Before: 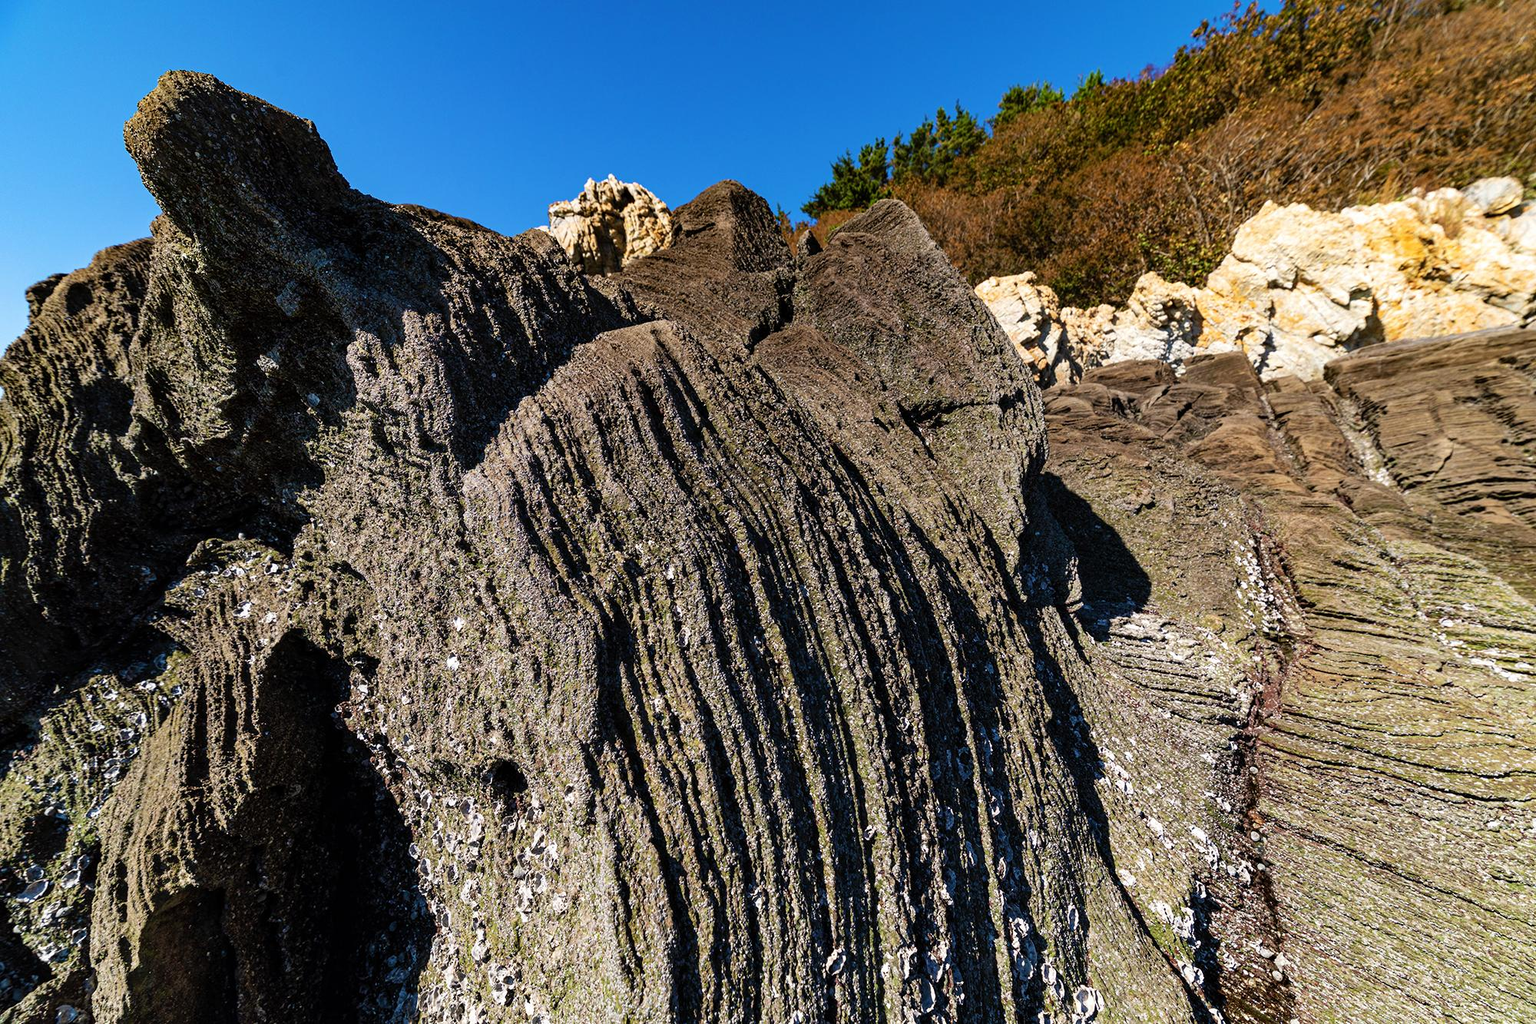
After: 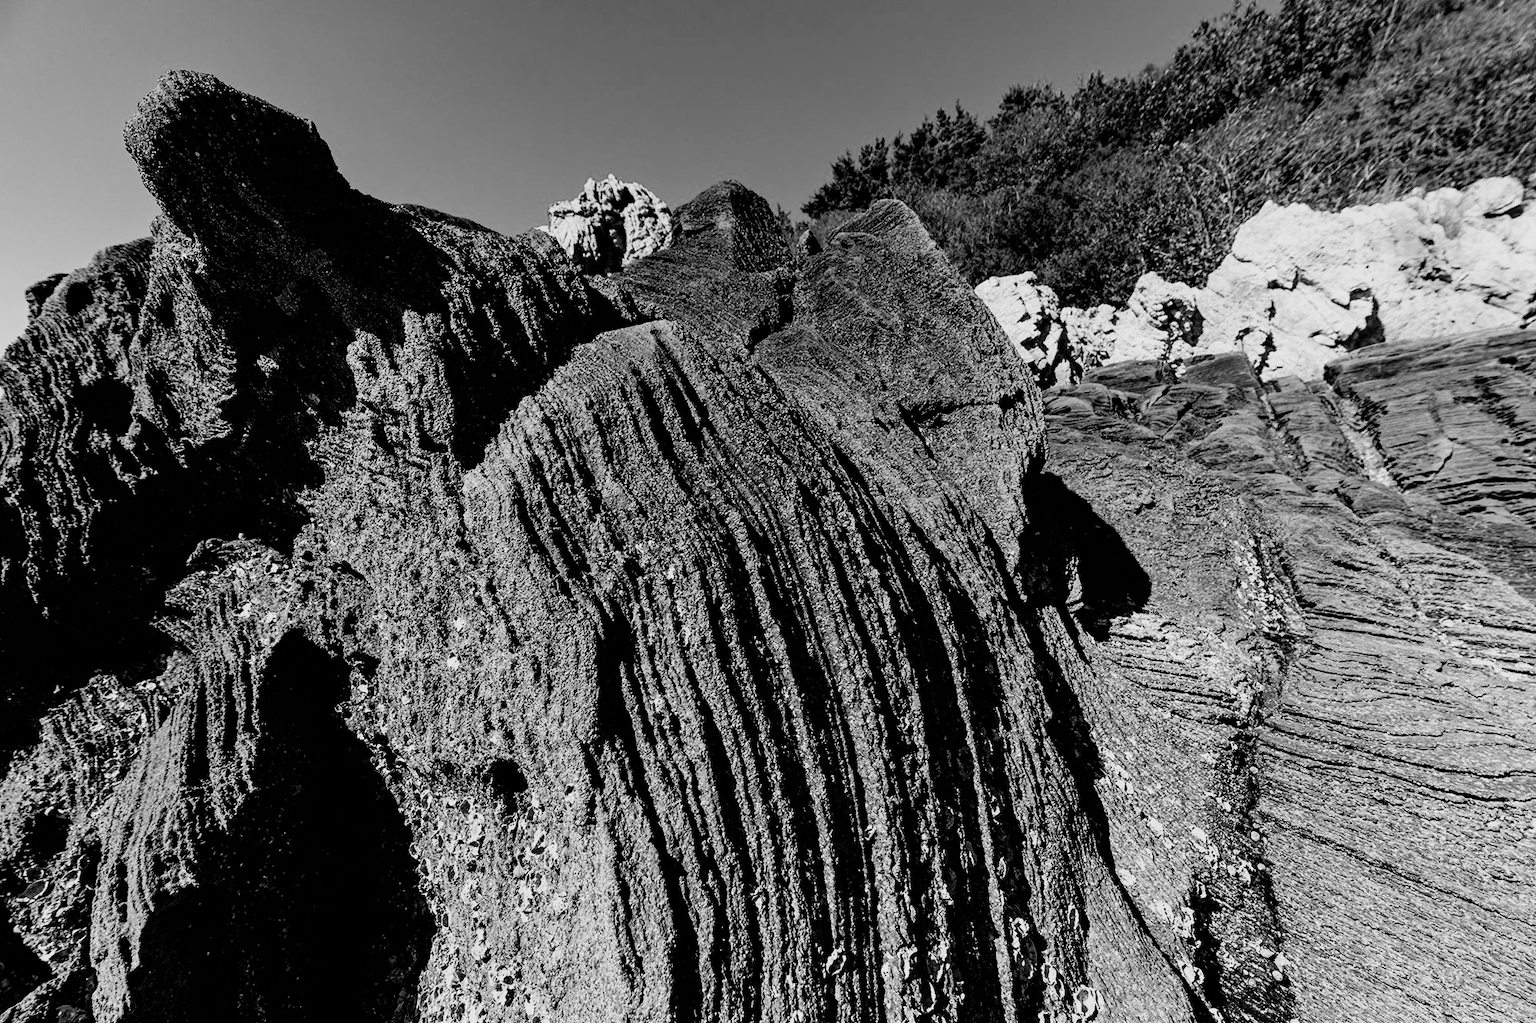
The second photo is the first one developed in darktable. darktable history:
monochrome: size 1
filmic rgb: black relative exposure -5 EV, hardness 2.88, contrast 1.4, highlights saturation mix -30%
